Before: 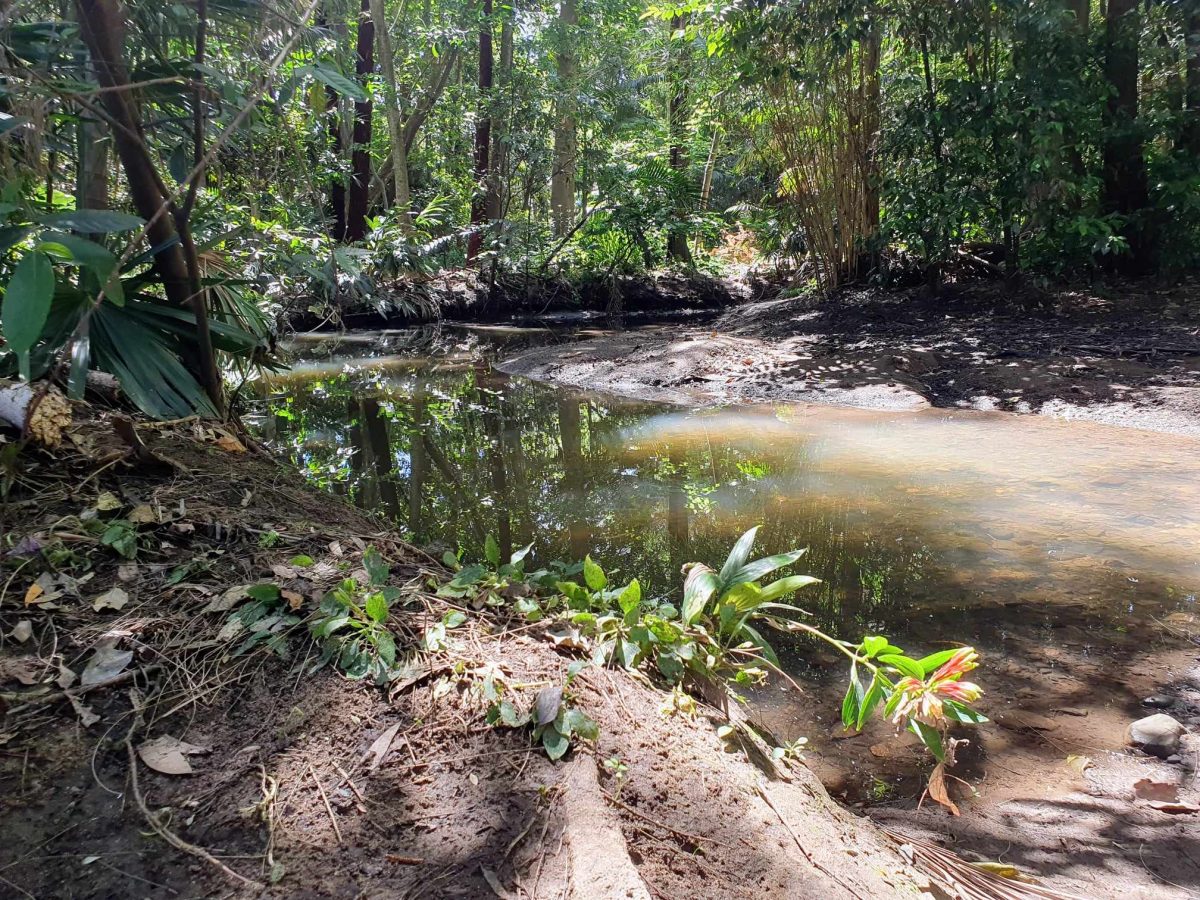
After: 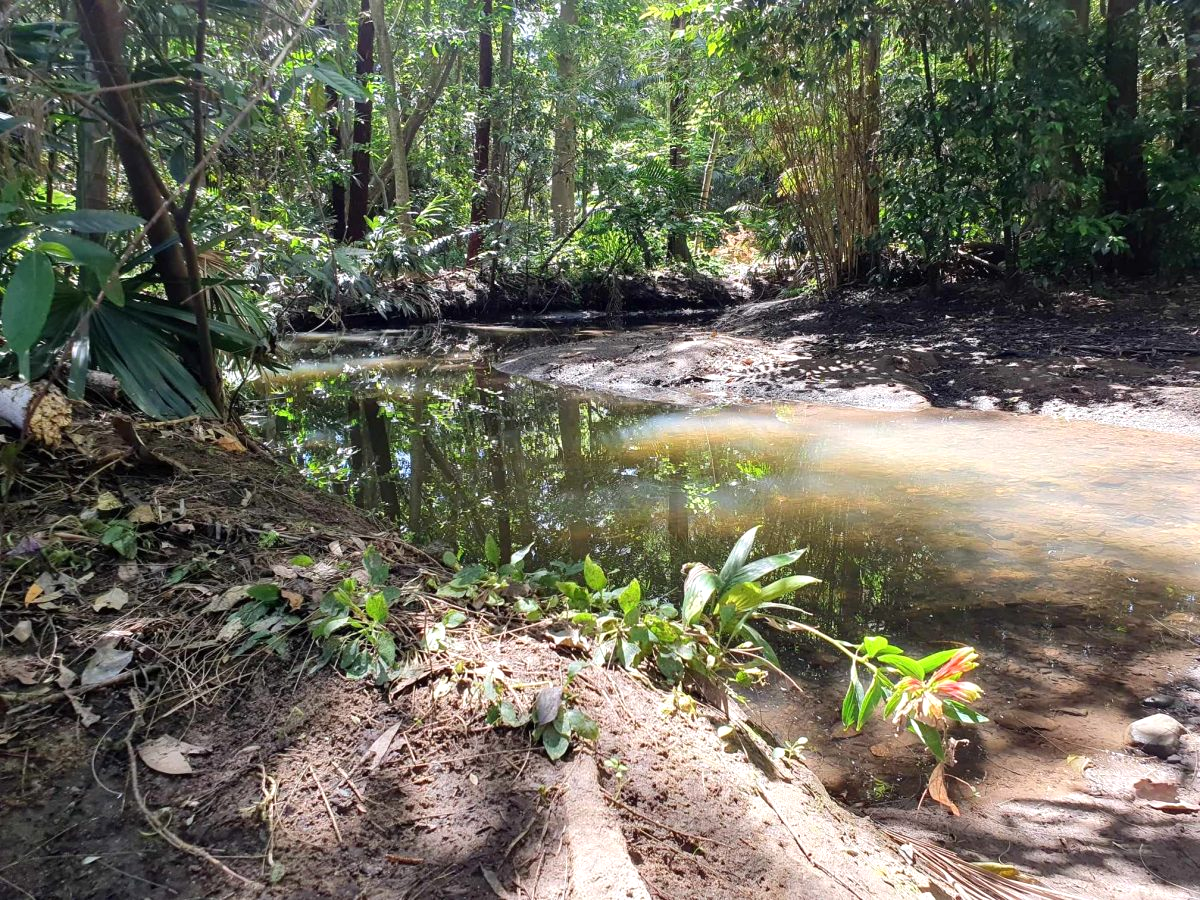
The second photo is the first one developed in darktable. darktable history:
exposure: exposure 0.29 EV, compensate exposure bias true, compensate highlight preservation false
